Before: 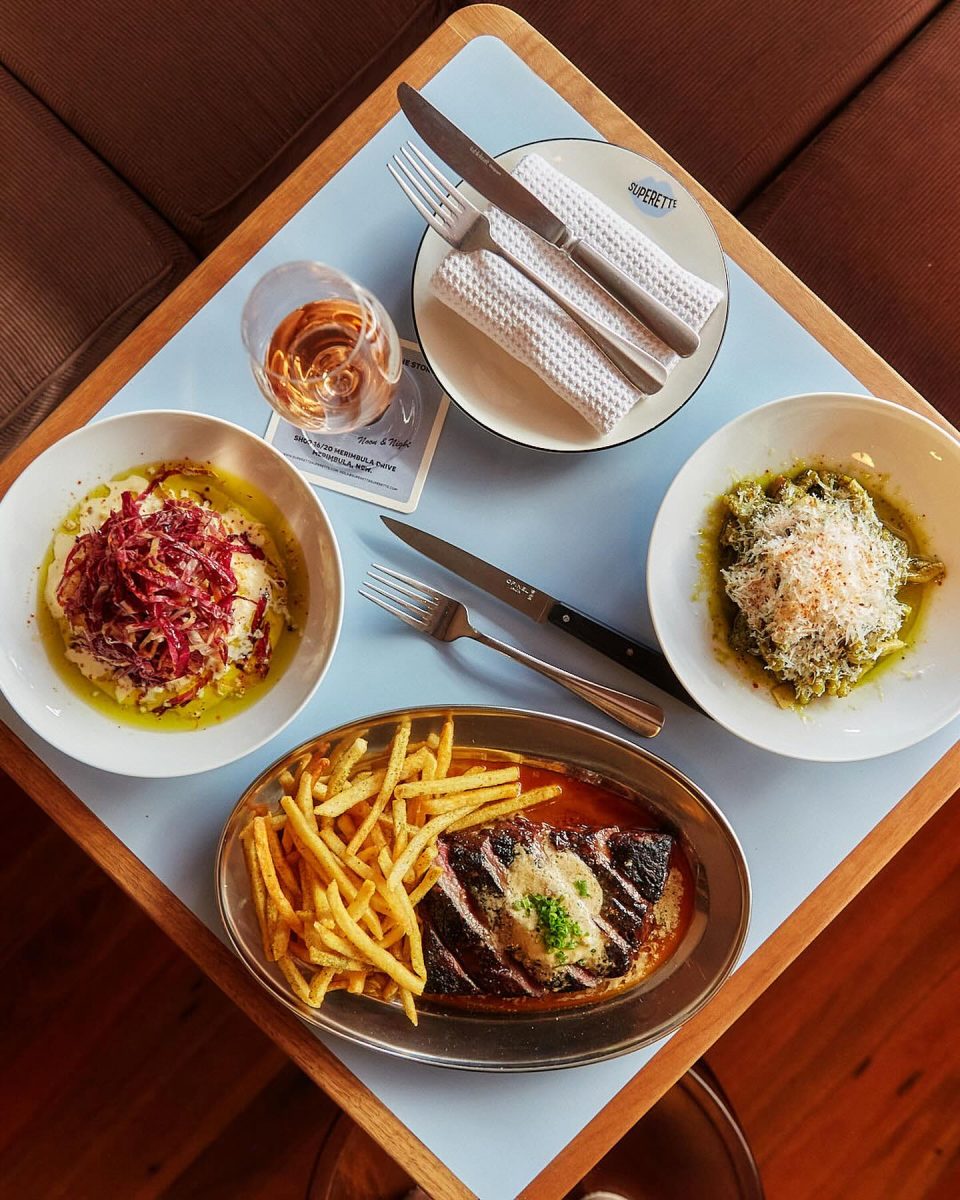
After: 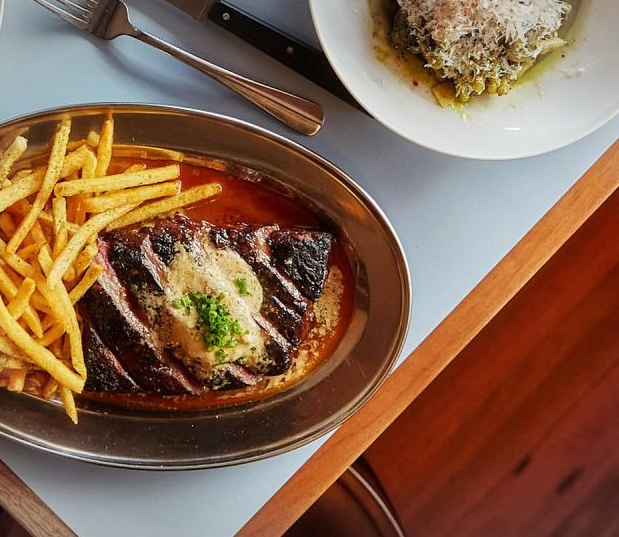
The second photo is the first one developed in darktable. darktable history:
crop and rotate: left 35.509%, top 50.238%, bottom 4.934%
vignetting: fall-off start 100%, brightness -0.282, width/height ratio 1.31
